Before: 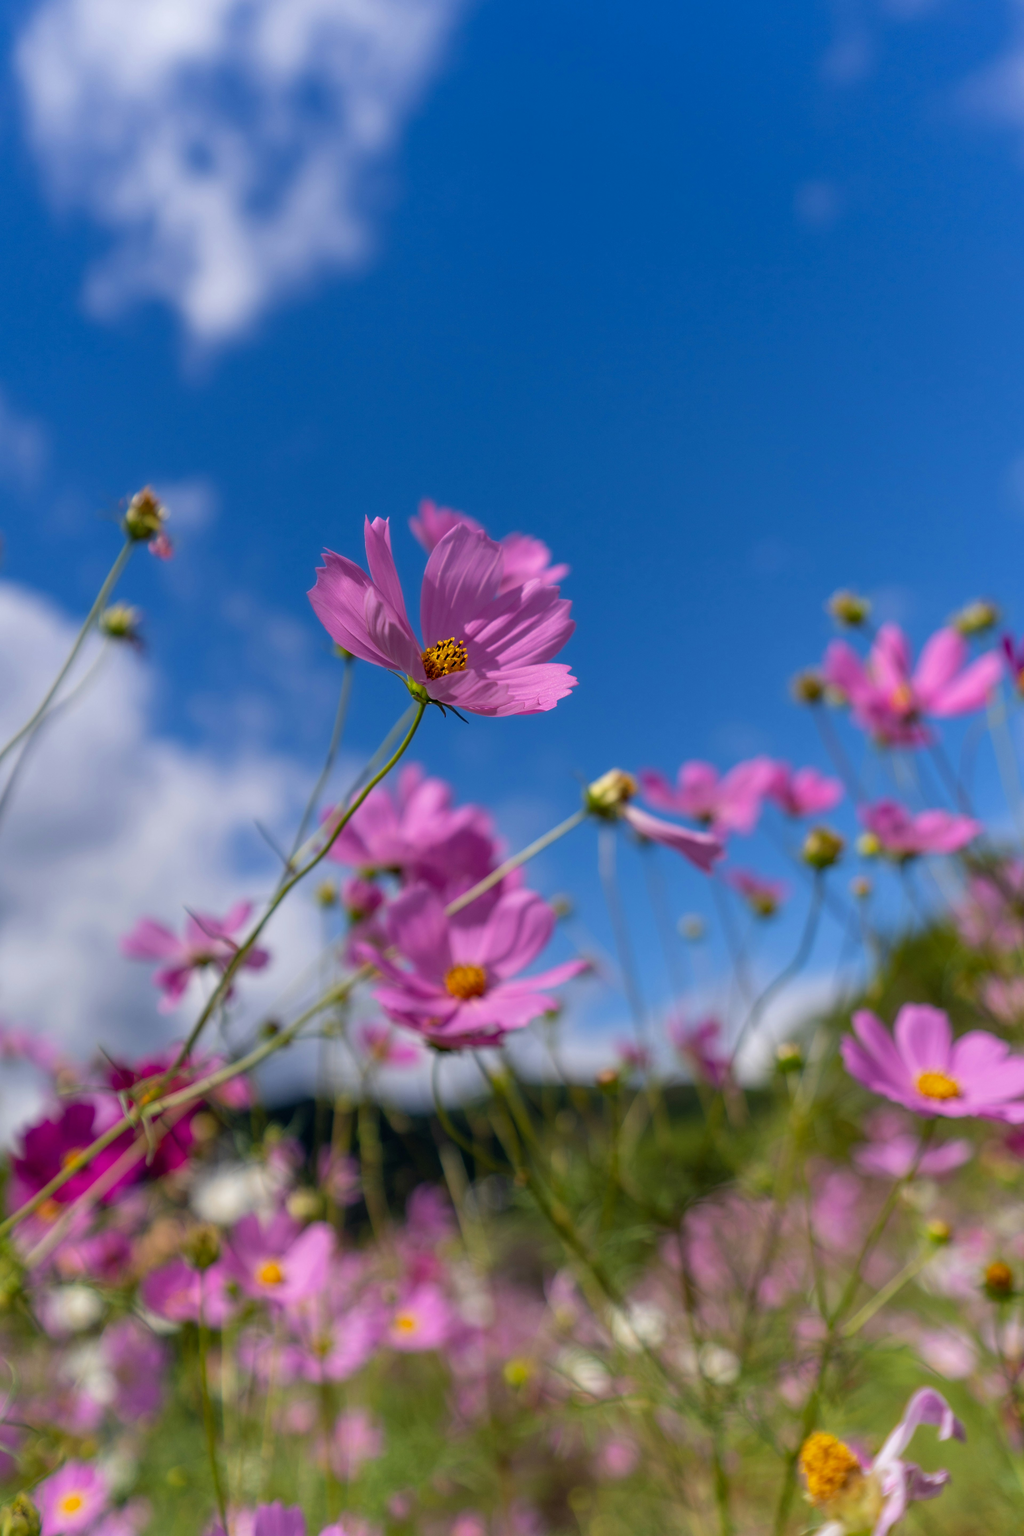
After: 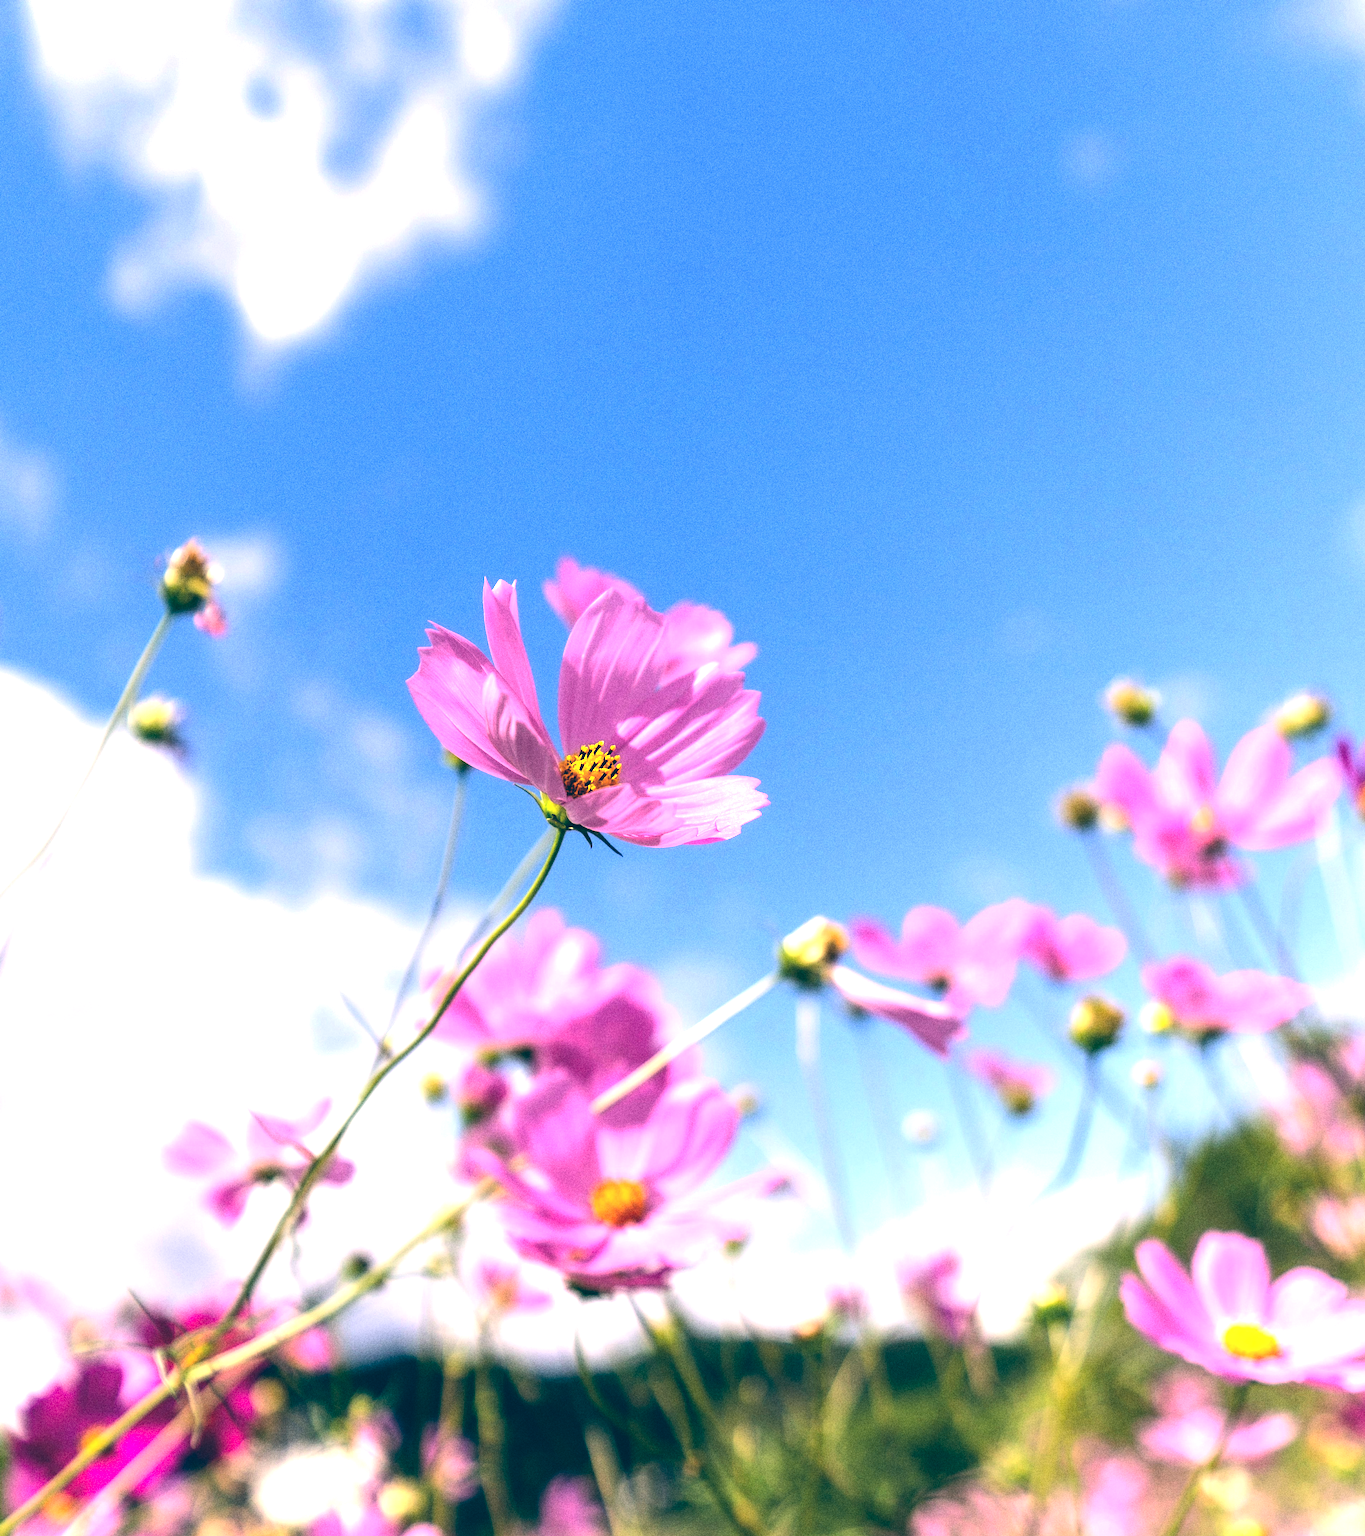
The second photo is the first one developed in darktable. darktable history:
crop: left 0.387%, top 5.469%, bottom 19.809%
tone equalizer: -8 EV -1.08 EV, -7 EV -1.01 EV, -6 EV -0.867 EV, -5 EV -0.578 EV, -3 EV 0.578 EV, -2 EV 0.867 EV, -1 EV 1.01 EV, +0 EV 1.08 EV, edges refinement/feathering 500, mask exposure compensation -1.57 EV, preserve details no
color balance: lift [1.006, 0.985, 1.002, 1.015], gamma [1, 0.953, 1.008, 1.047], gain [1.076, 1.13, 1.004, 0.87]
exposure: exposure 0.95 EV, compensate highlight preservation false
grain: coarseness 0.09 ISO, strength 40%
